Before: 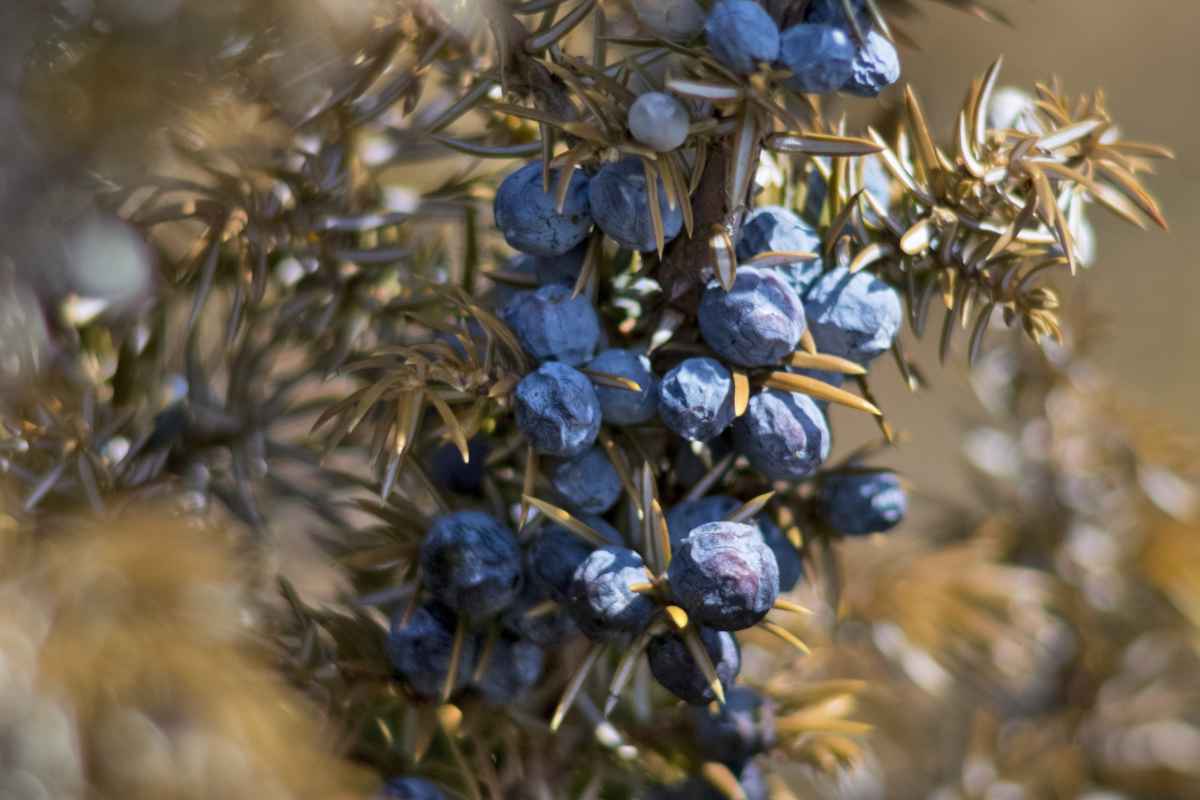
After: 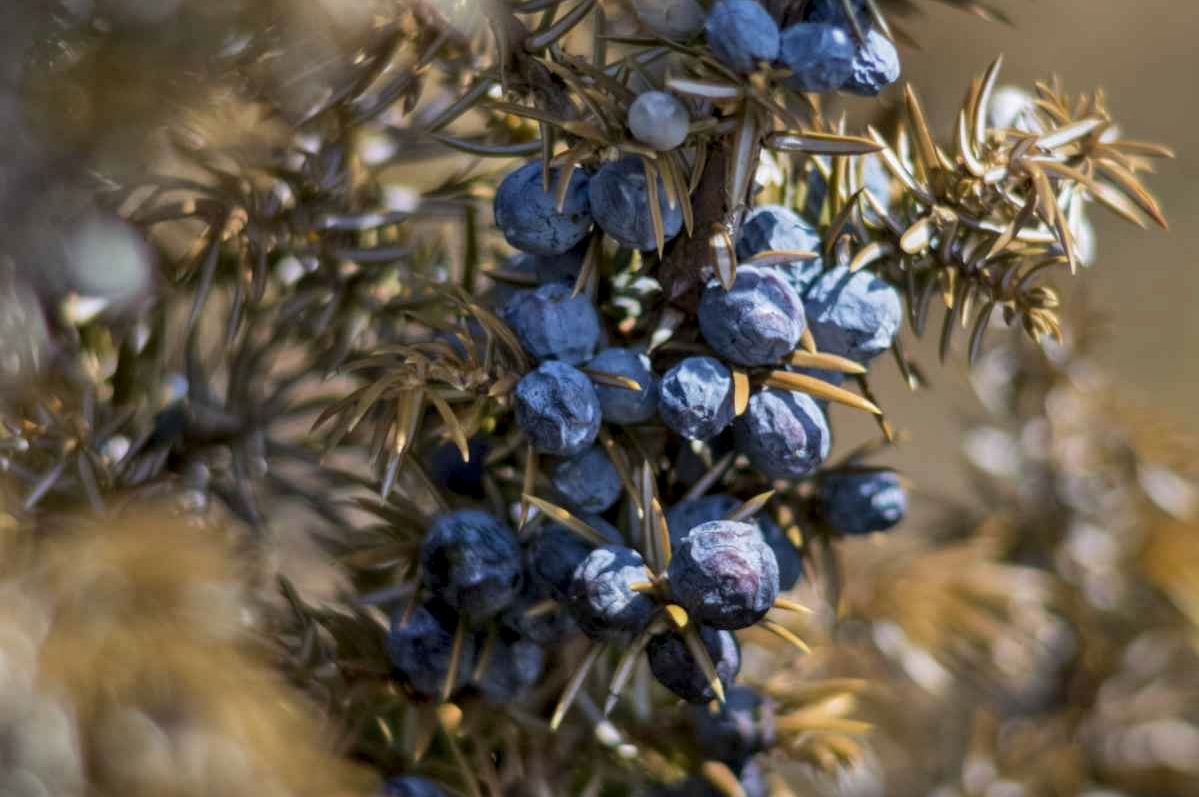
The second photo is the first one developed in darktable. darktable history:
crop: top 0.198%, bottom 0.111%
exposure: exposure -0.176 EV, compensate highlight preservation false
local contrast: on, module defaults
